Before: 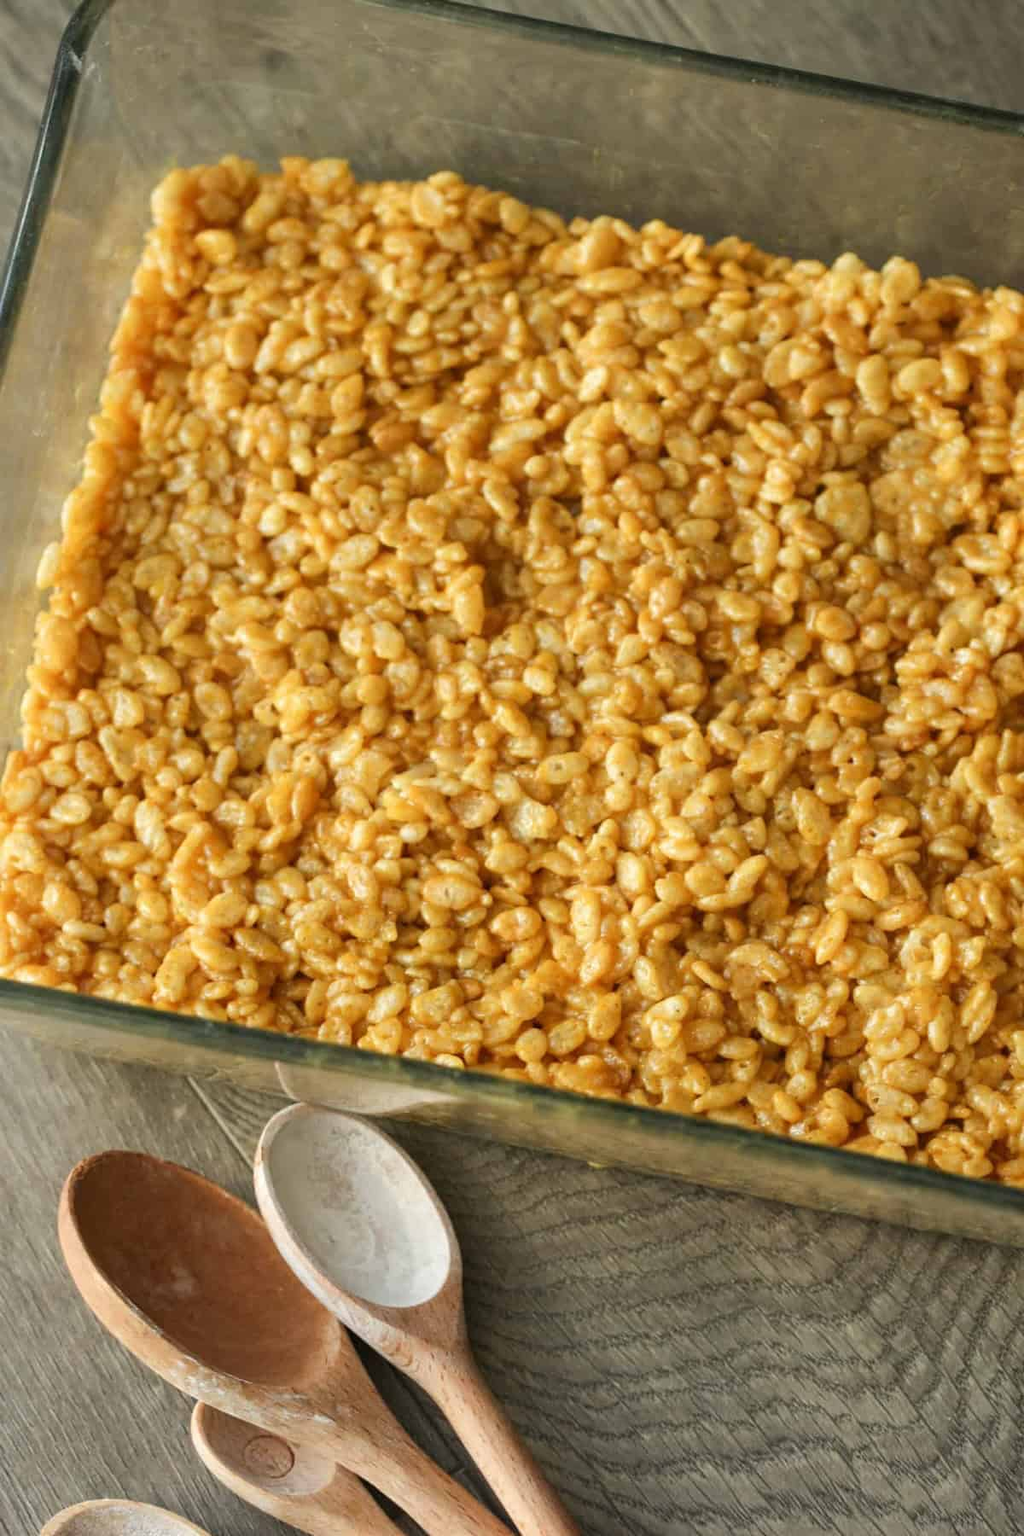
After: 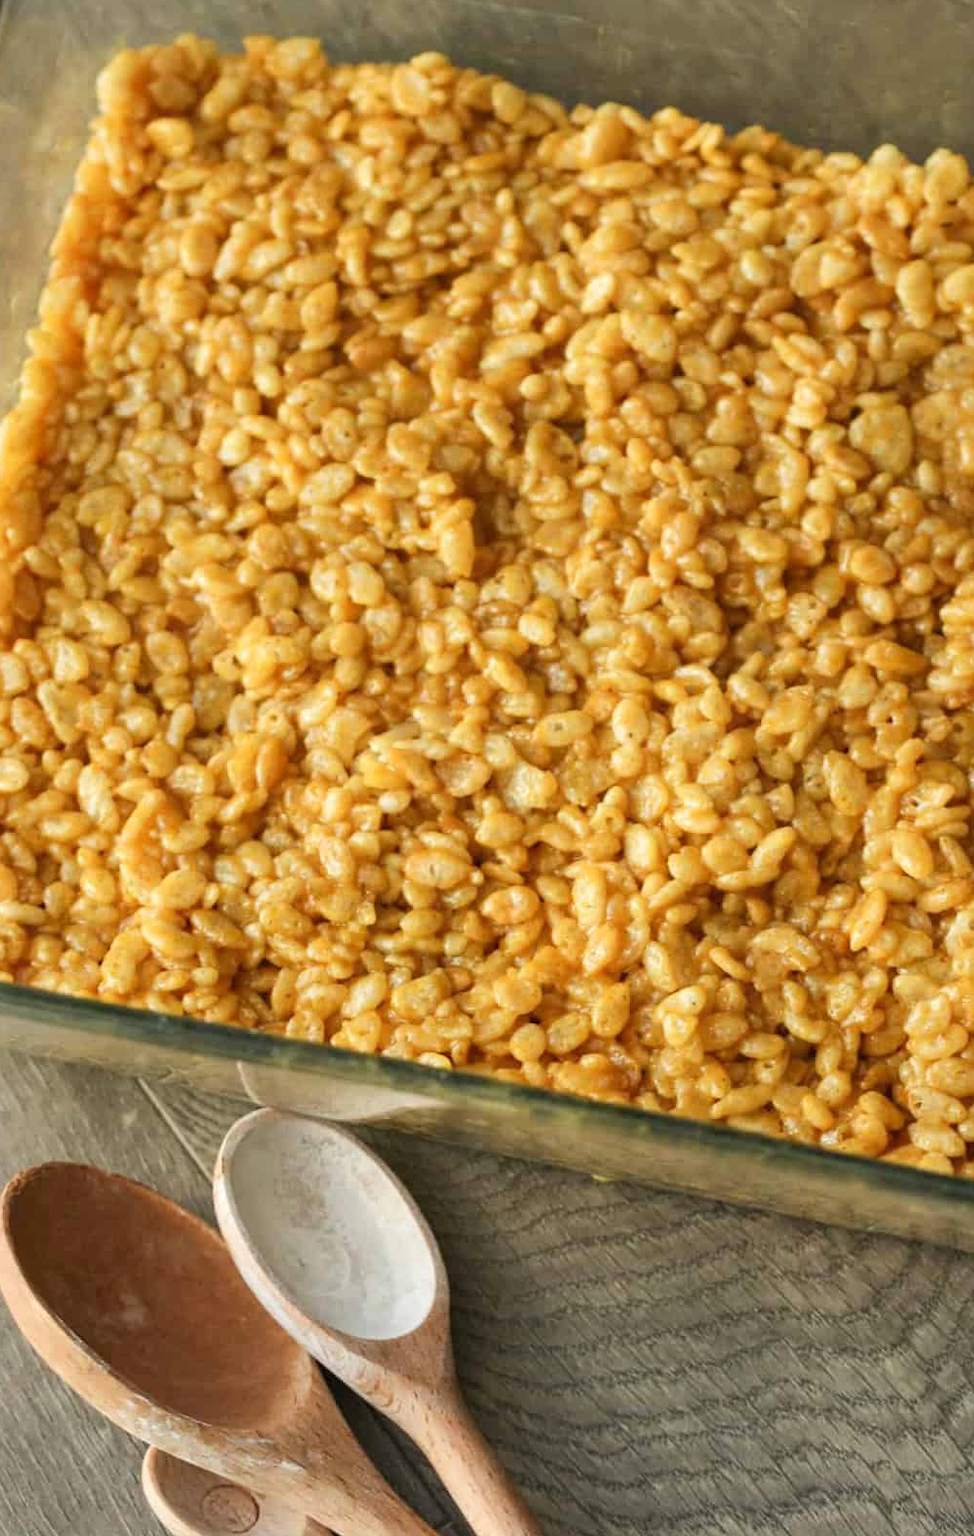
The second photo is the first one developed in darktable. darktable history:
crop: left 6.446%, top 8.188%, right 9.538%, bottom 3.548%
base curve: curves: ch0 [(0, 0) (0.472, 0.508) (1, 1)]
